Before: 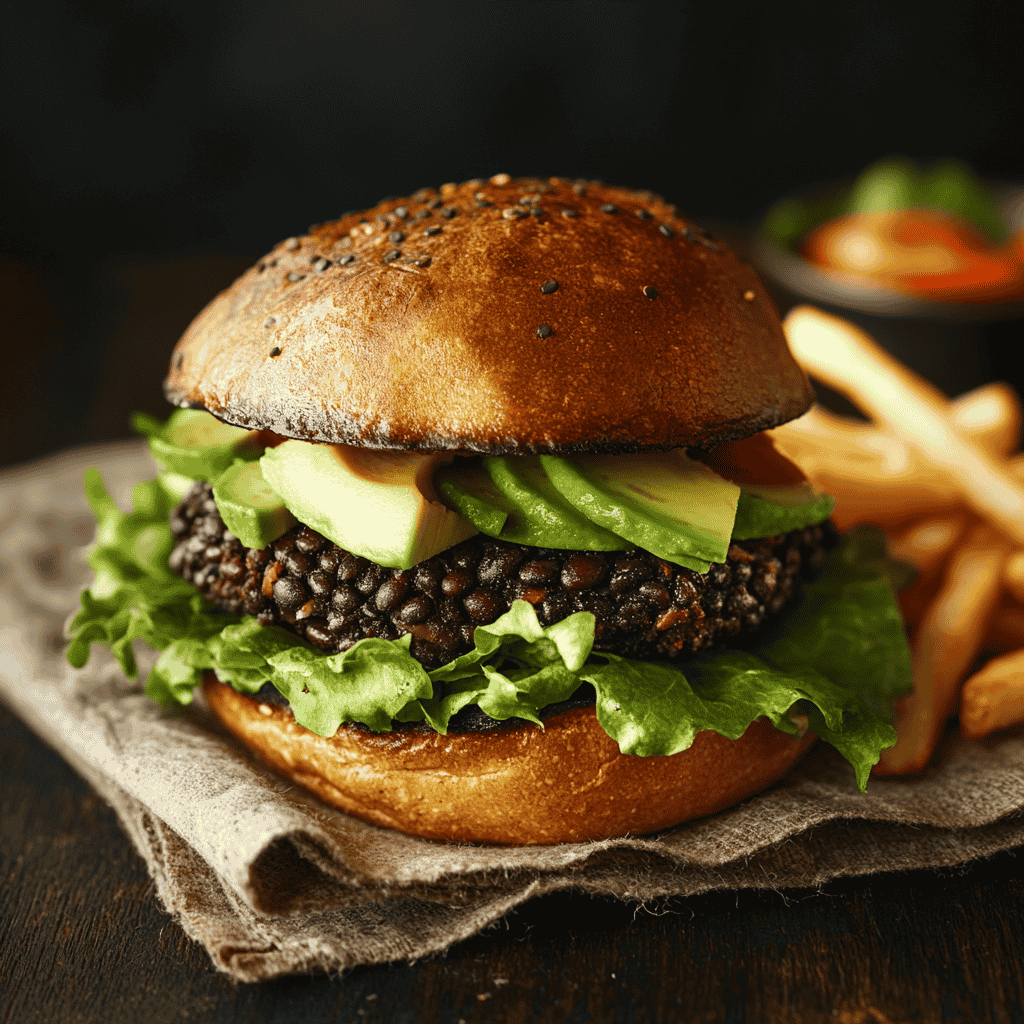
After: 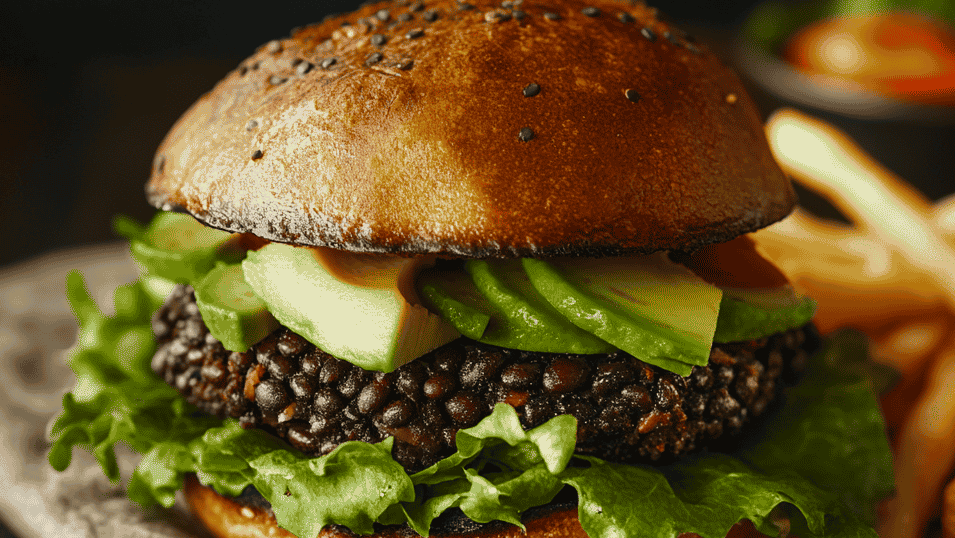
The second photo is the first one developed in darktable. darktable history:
crop: left 1.846%, top 19.264%, right 4.875%, bottom 28.122%
color zones: curves: ch0 [(0.203, 0.433) (0.607, 0.517) (0.697, 0.696) (0.705, 0.897)]
